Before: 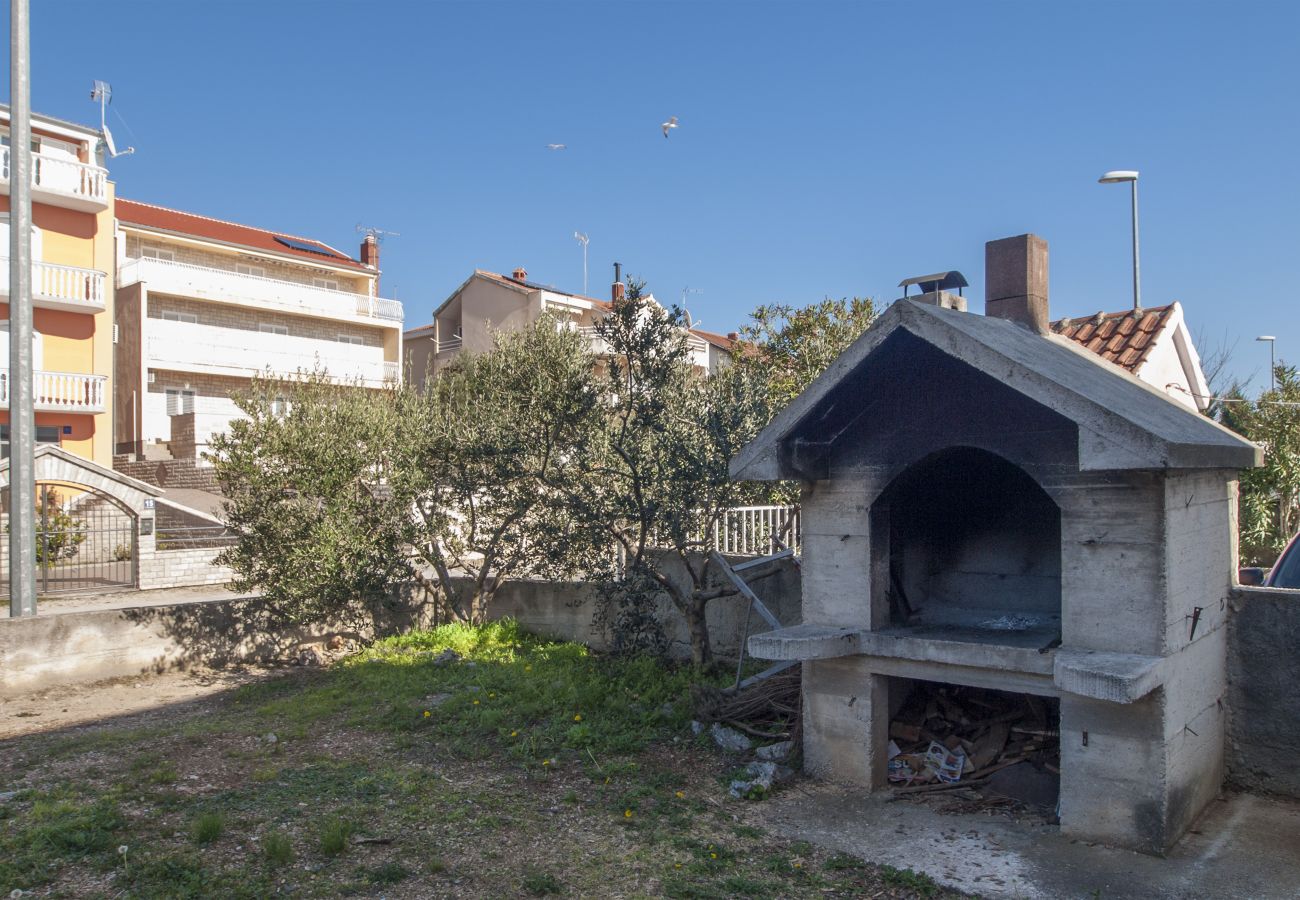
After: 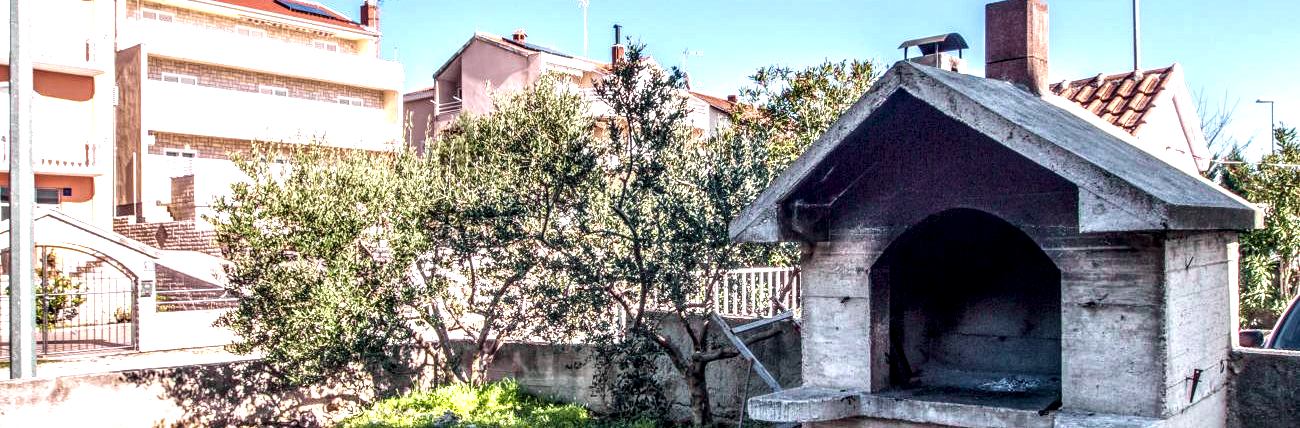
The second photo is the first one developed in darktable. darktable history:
crop and rotate: top 26.475%, bottom 25.863%
tone curve: curves: ch0 [(0, 0) (0.822, 0.825) (0.994, 0.955)]; ch1 [(0, 0) (0.226, 0.261) (0.383, 0.397) (0.46, 0.46) (0.498, 0.501) (0.524, 0.543) (0.578, 0.575) (1, 1)]; ch2 [(0, 0) (0.438, 0.456) (0.5, 0.495) (0.547, 0.515) (0.597, 0.58) (0.629, 0.603) (1, 1)], color space Lab, independent channels, preserve colors none
contrast brightness saturation: contrast 0.066, brightness -0.152, saturation 0.109
exposure: black level correction 0.001, exposure 1.324 EV, compensate highlight preservation false
velvia: on, module defaults
local contrast: highlights 19%, detail 188%
tone equalizer: edges refinement/feathering 500, mask exposure compensation -1.57 EV, preserve details no
